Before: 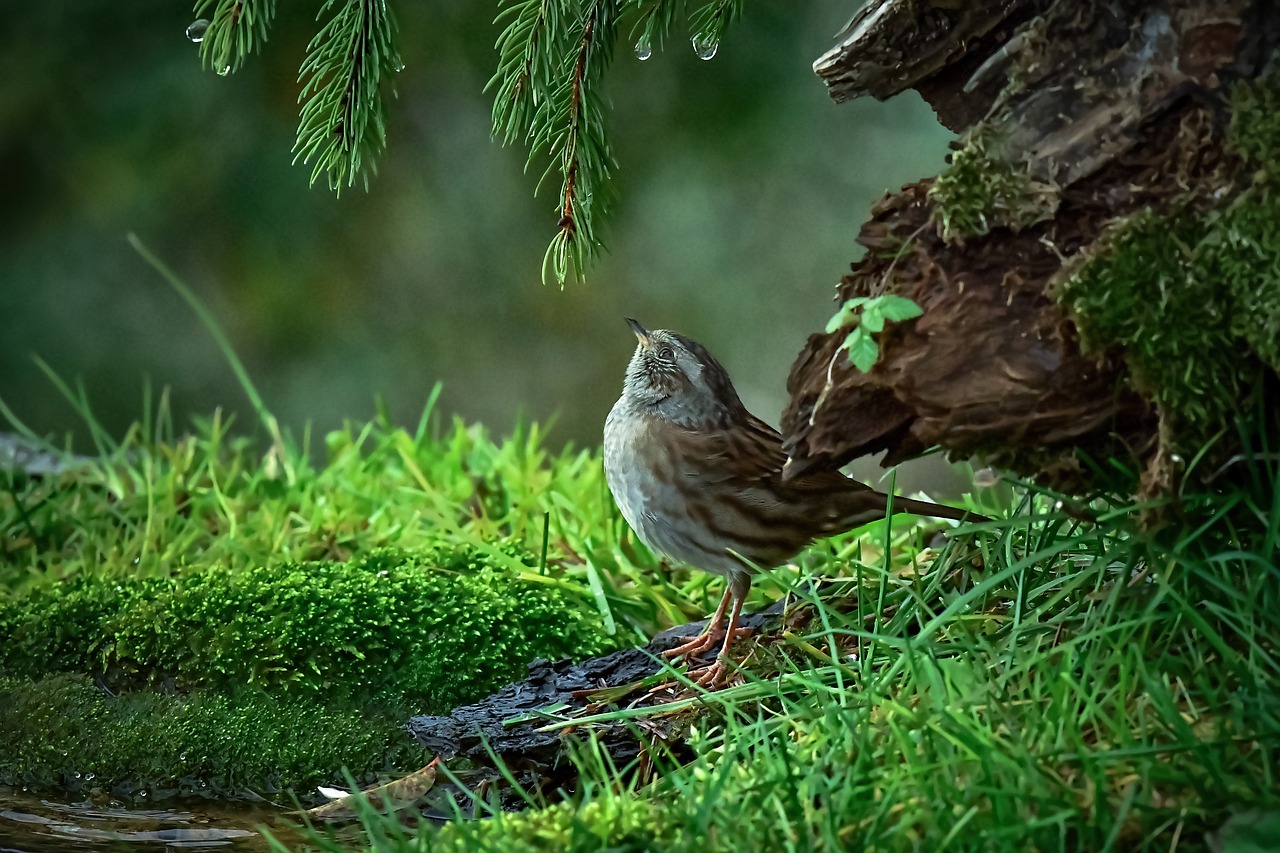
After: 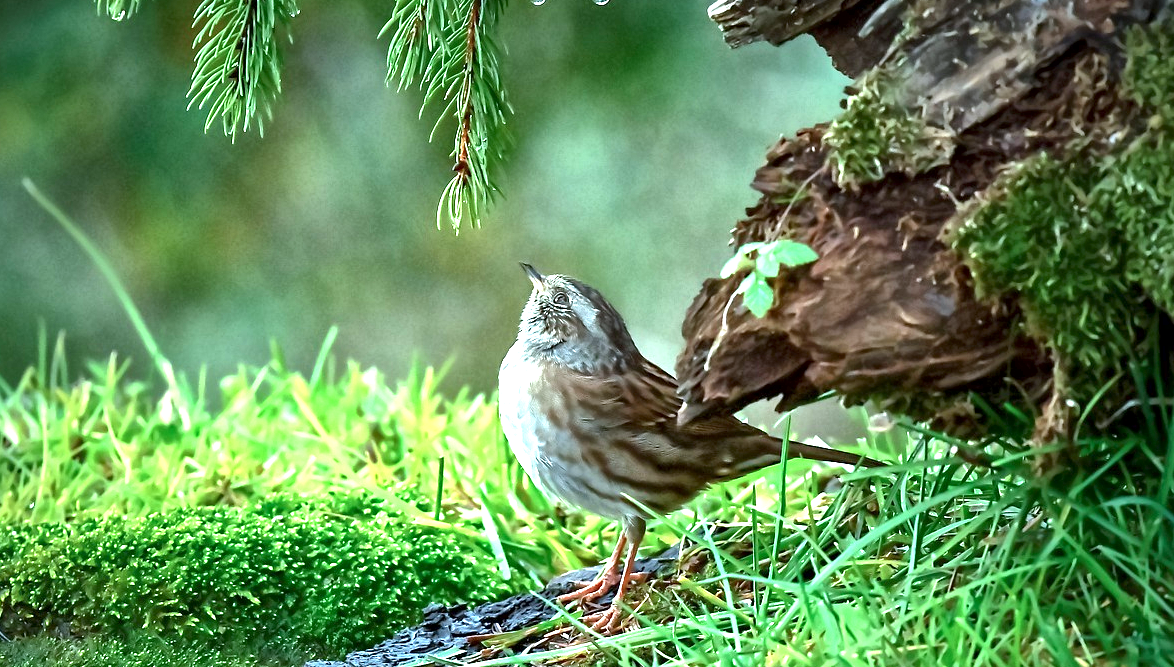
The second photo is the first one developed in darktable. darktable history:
crop: left 8.247%, top 6.559%, bottom 15.229%
local contrast: mode bilateral grid, contrast 20, coarseness 51, detail 120%, midtone range 0.2
color correction: highlights a* -0.797, highlights b* -8.84
exposure: black level correction 0.001, exposure 1.717 EV, compensate exposure bias true, compensate highlight preservation false
